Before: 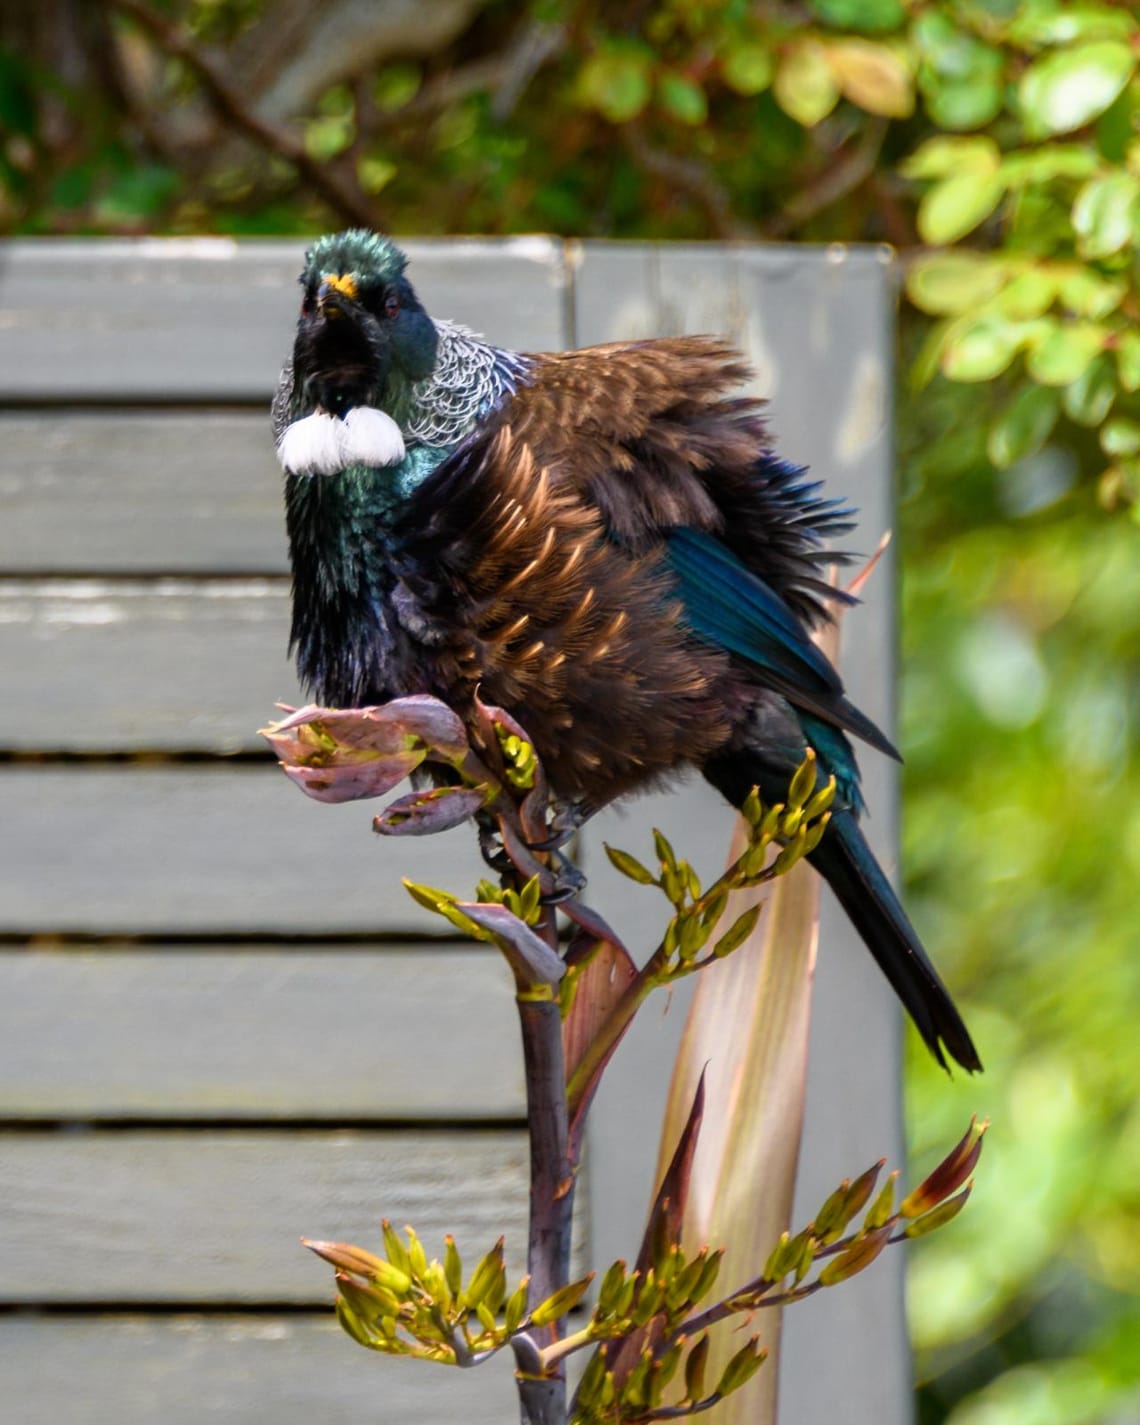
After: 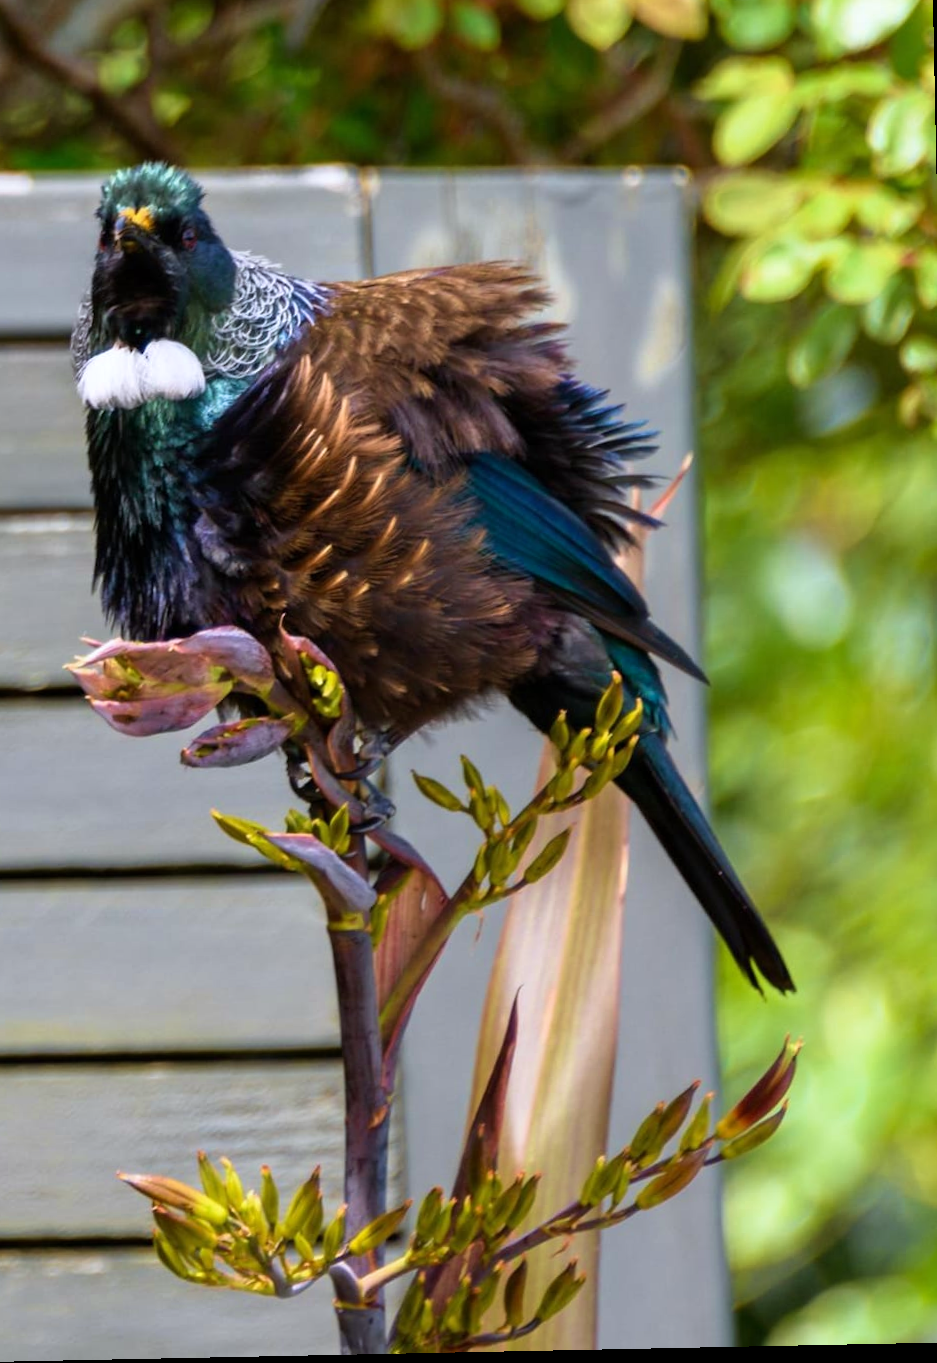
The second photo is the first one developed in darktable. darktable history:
crop and rotate: left 17.959%, top 5.771%, right 1.742%
velvia: on, module defaults
white balance: red 0.983, blue 1.036
rotate and perspective: rotation -1.17°, automatic cropping off
